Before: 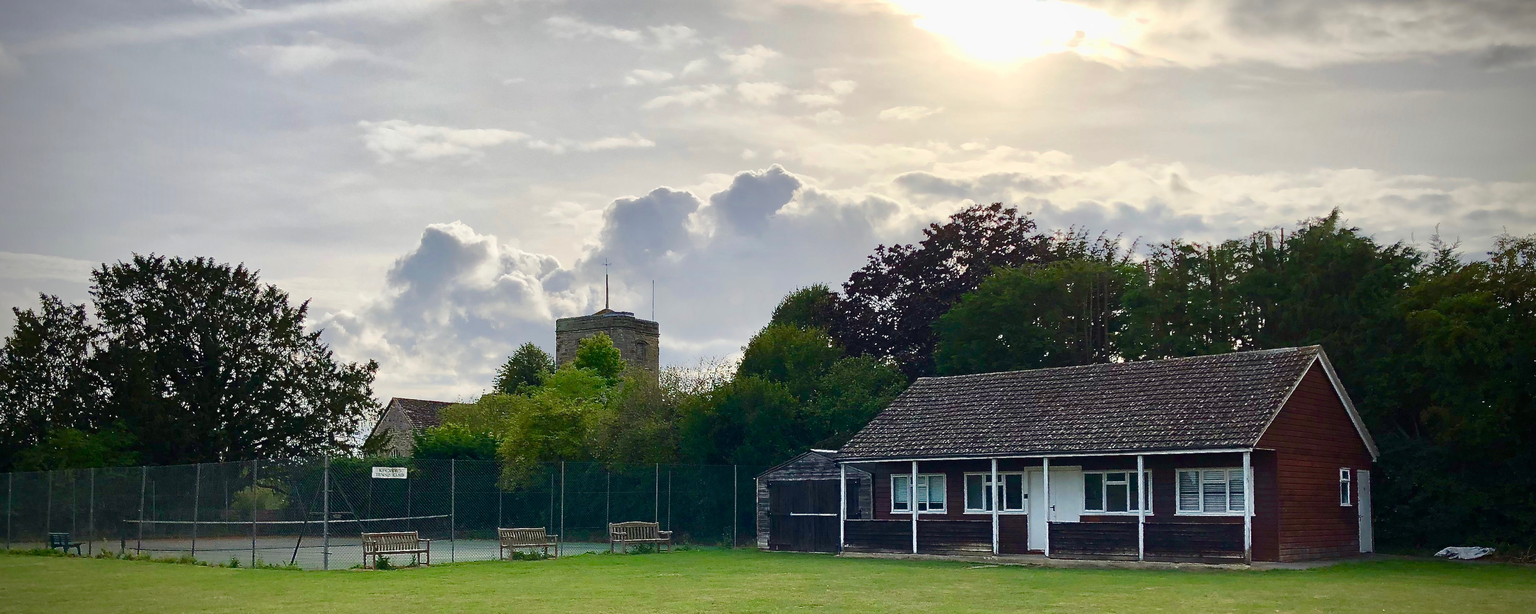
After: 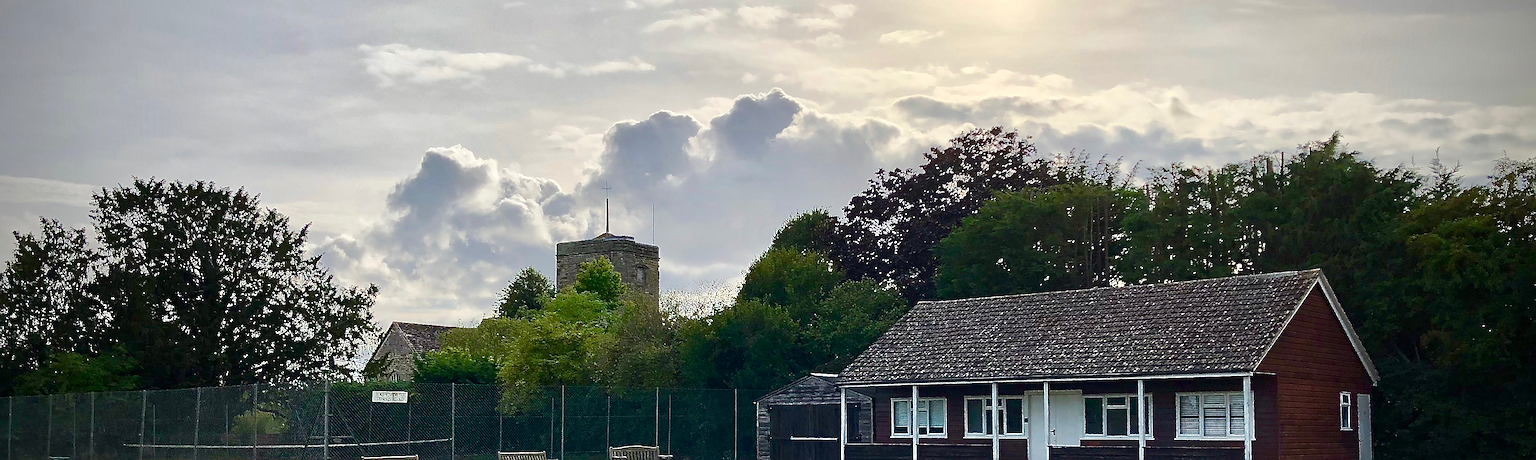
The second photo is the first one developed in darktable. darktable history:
crop and rotate: top 12.5%, bottom 12.5%
sharpen: on, module defaults
local contrast: mode bilateral grid, contrast 20, coarseness 50, detail 120%, midtone range 0.2
